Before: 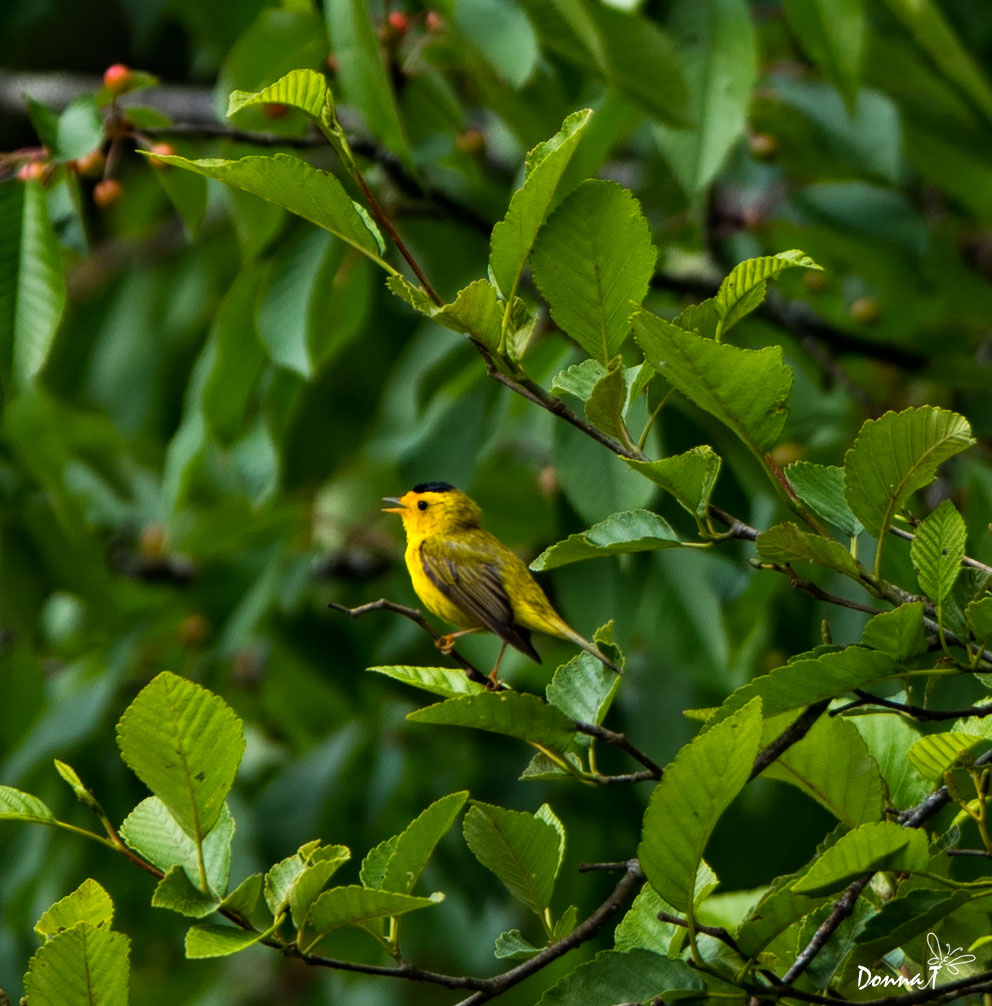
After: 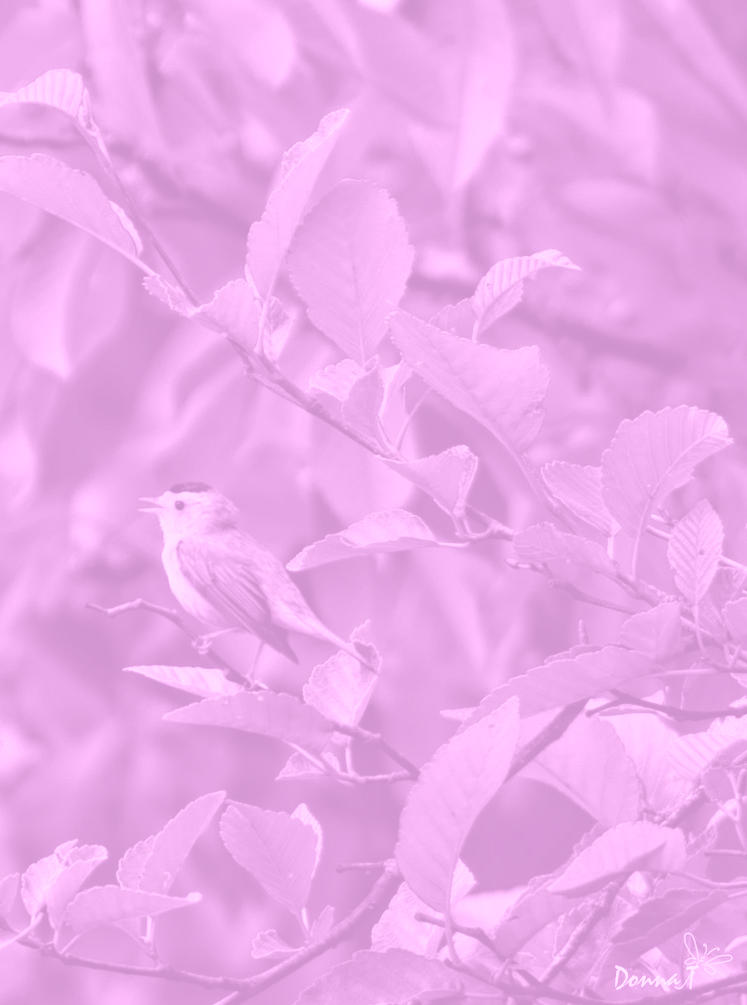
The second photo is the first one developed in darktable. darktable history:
crop and rotate: left 24.6%
colorize: hue 331.2°, saturation 75%, source mix 30.28%, lightness 70.52%, version 1
